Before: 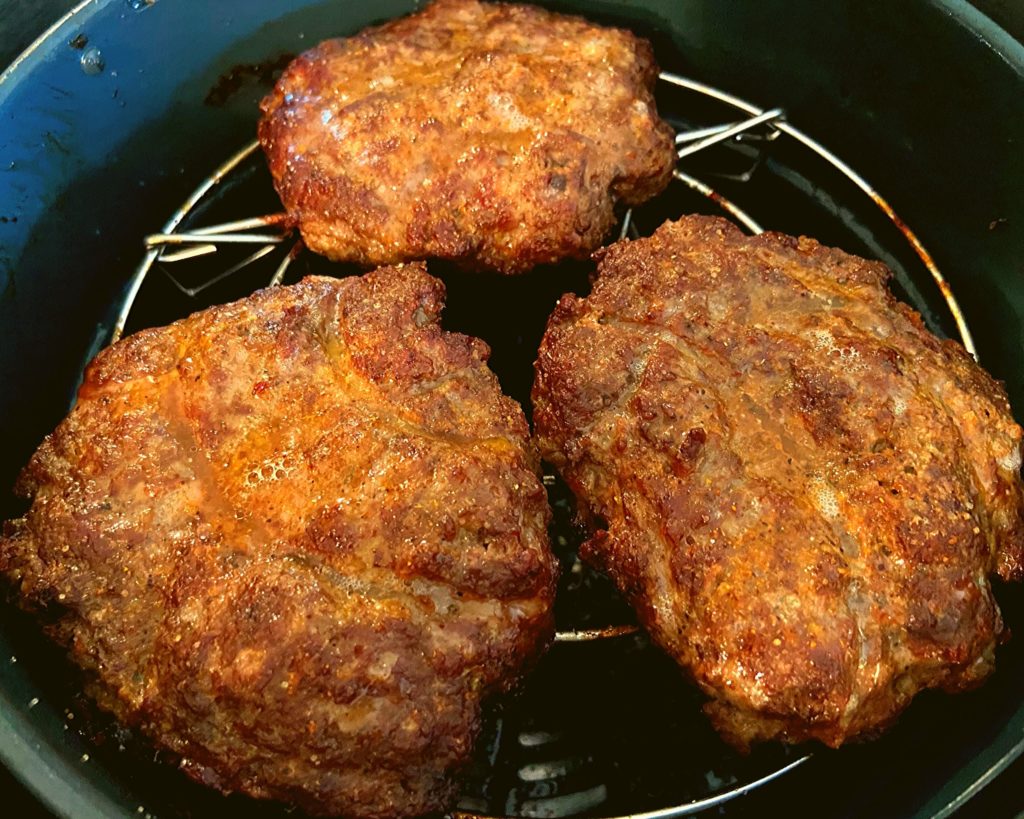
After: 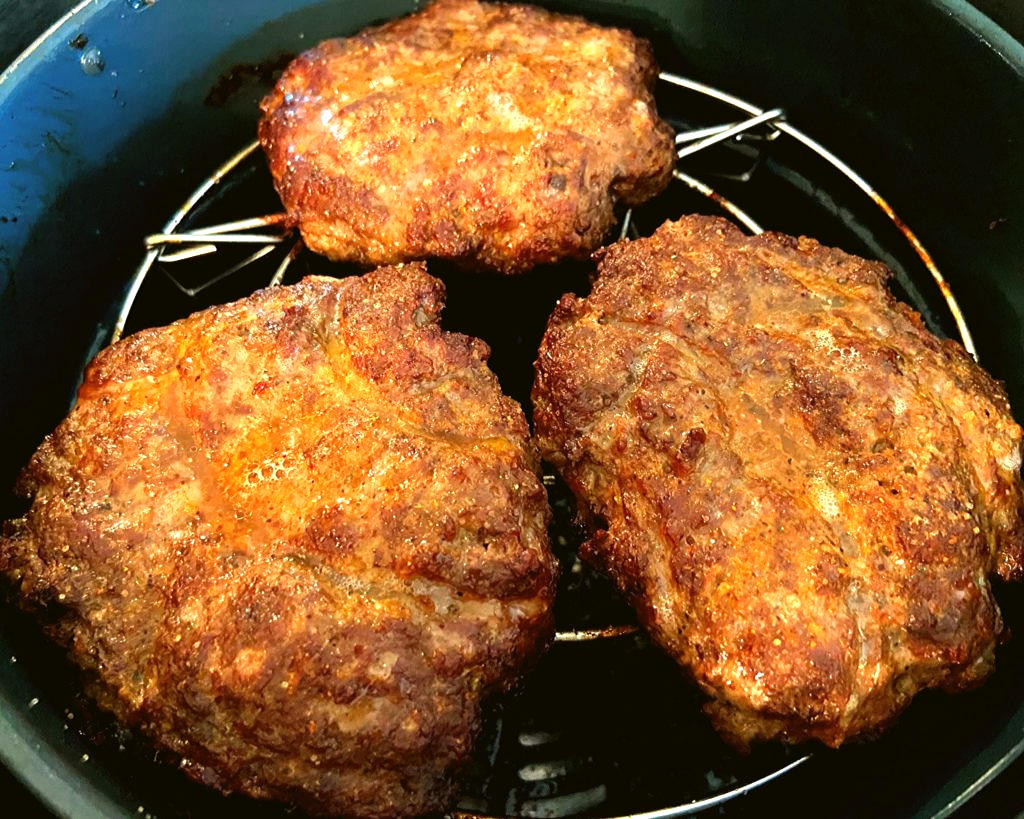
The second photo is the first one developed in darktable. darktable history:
tone equalizer: -8 EV -0.727 EV, -7 EV -0.734 EV, -6 EV -0.566 EV, -5 EV -0.408 EV, -3 EV 0.372 EV, -2 EV 0.6 EV, -1 EV 0.679 EV, +0 EV 0.763 EV, mask exposure compensation -0.484 EV
